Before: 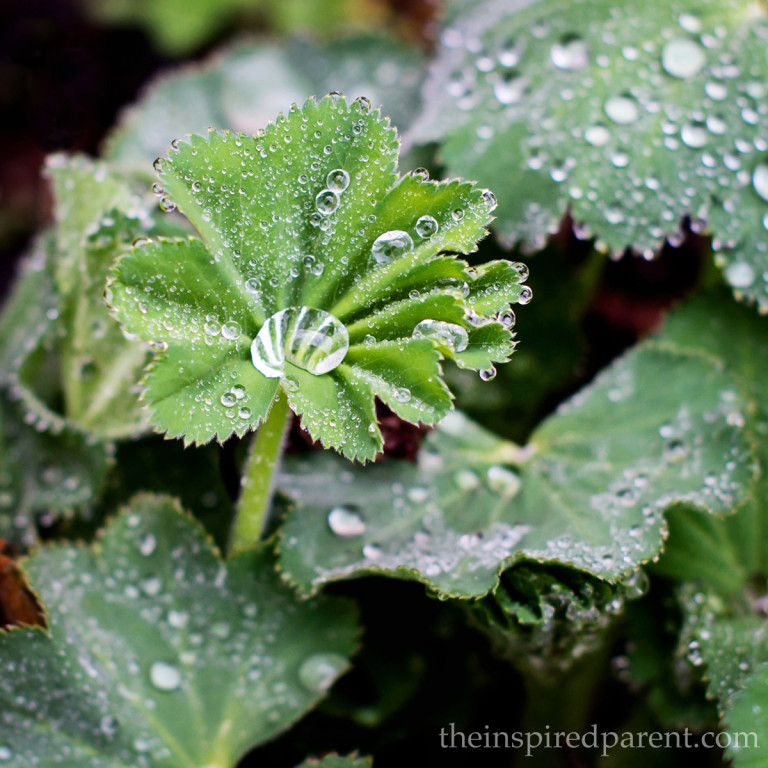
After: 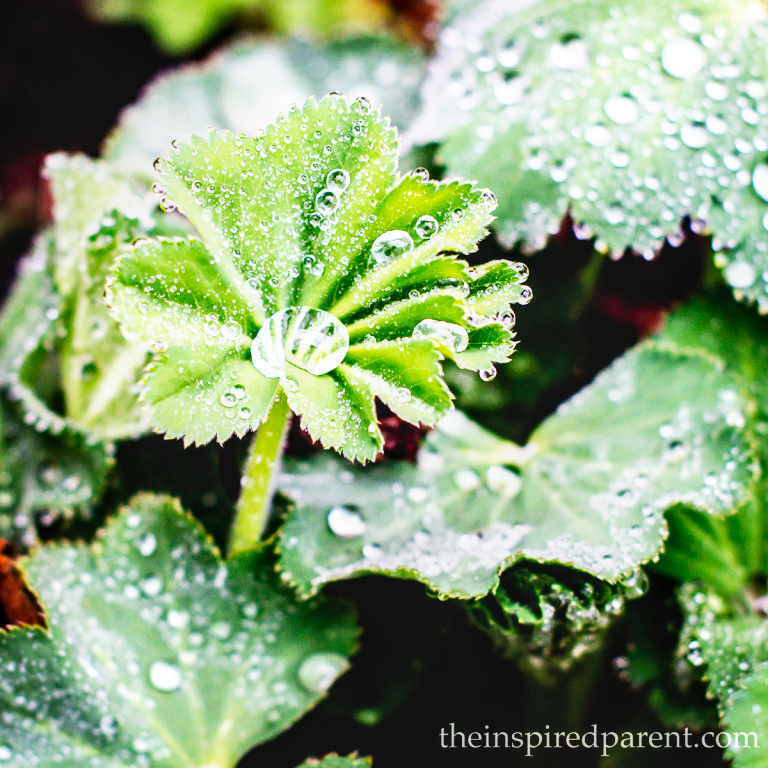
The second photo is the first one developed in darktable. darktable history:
base curve: curves: ch0 [(0, 0) (0.007, 0.004) (0.027, 0.03) (0.046, 0.07) (0.207, 0.54) (0.442, 0.872) (0.673, 0.972) (1, 1)], preserve colors none
local contrast: on, module defaults
